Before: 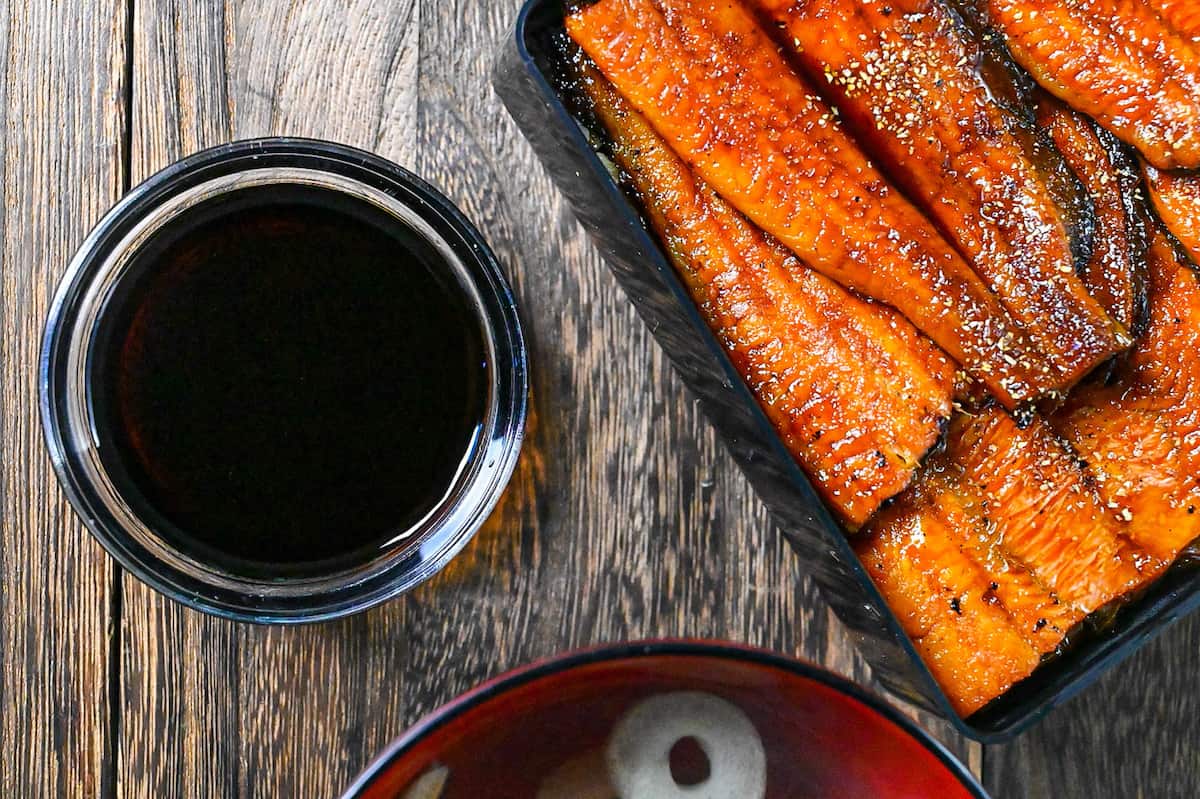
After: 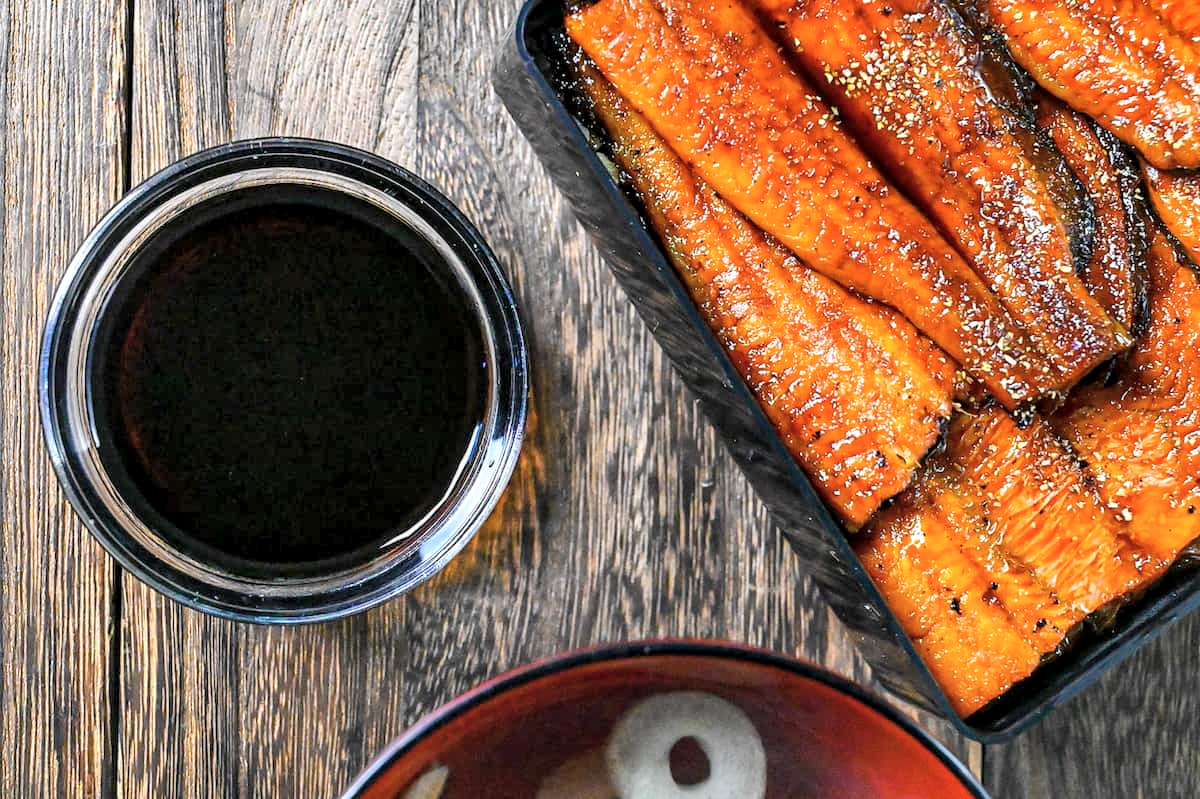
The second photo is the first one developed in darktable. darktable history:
local contrast: highlights 28%, shadows 76%, midtone range 0.747
shadows and highlights: low approximation 0.01, soften with gaussian
contrast brightness saturation: brightness 0.141
